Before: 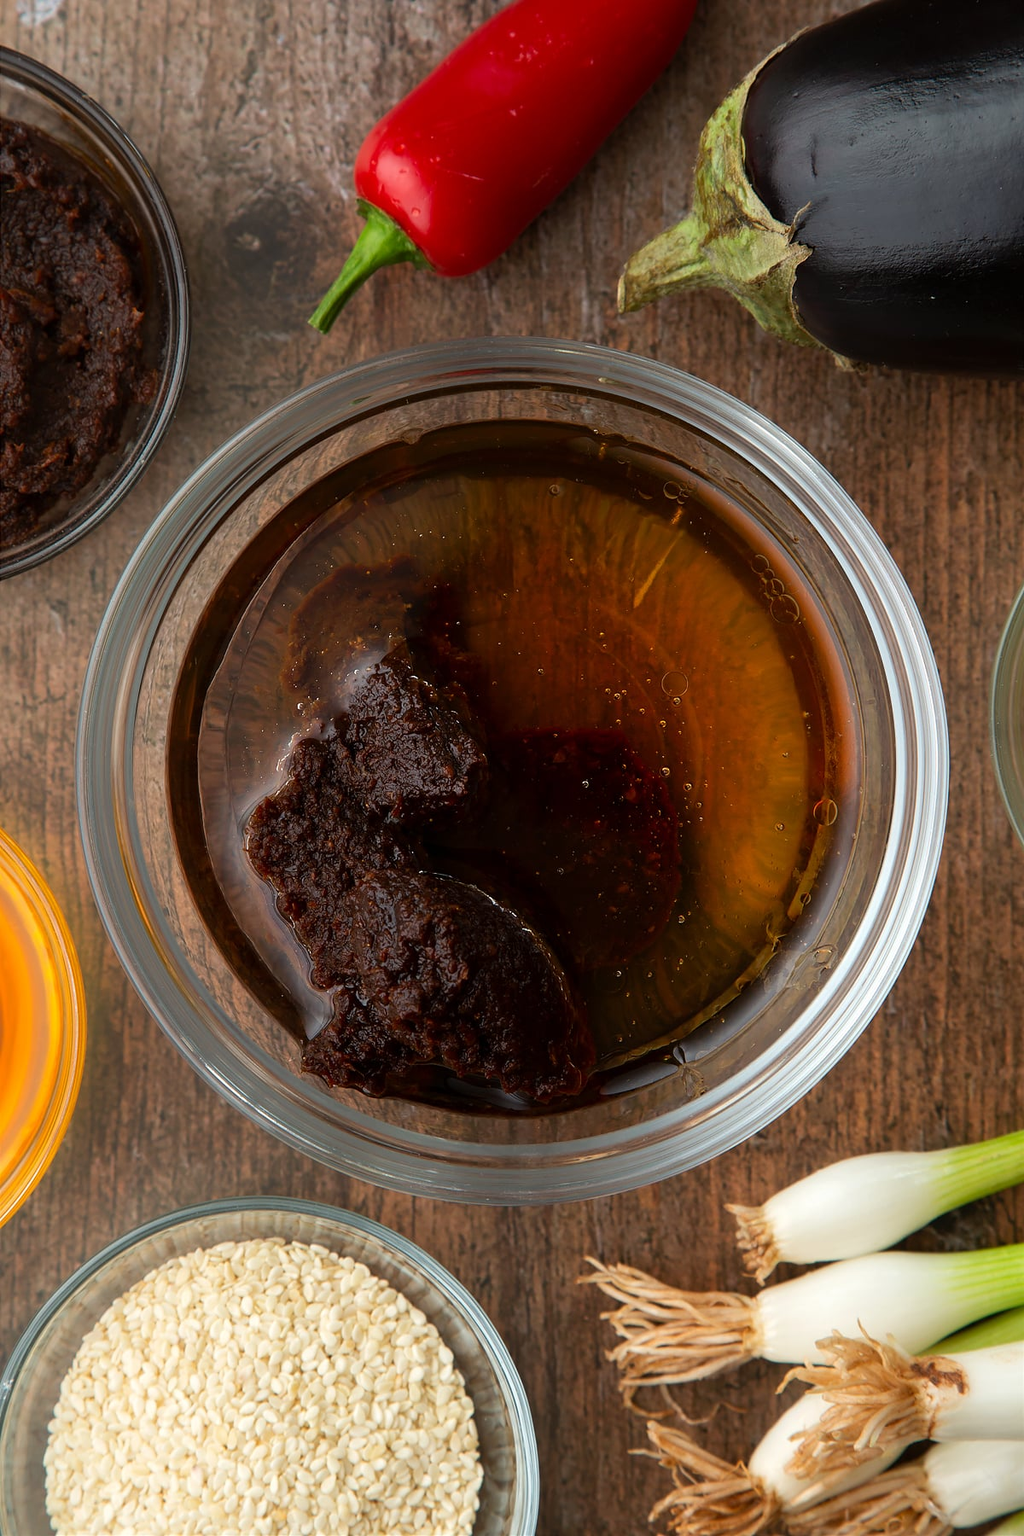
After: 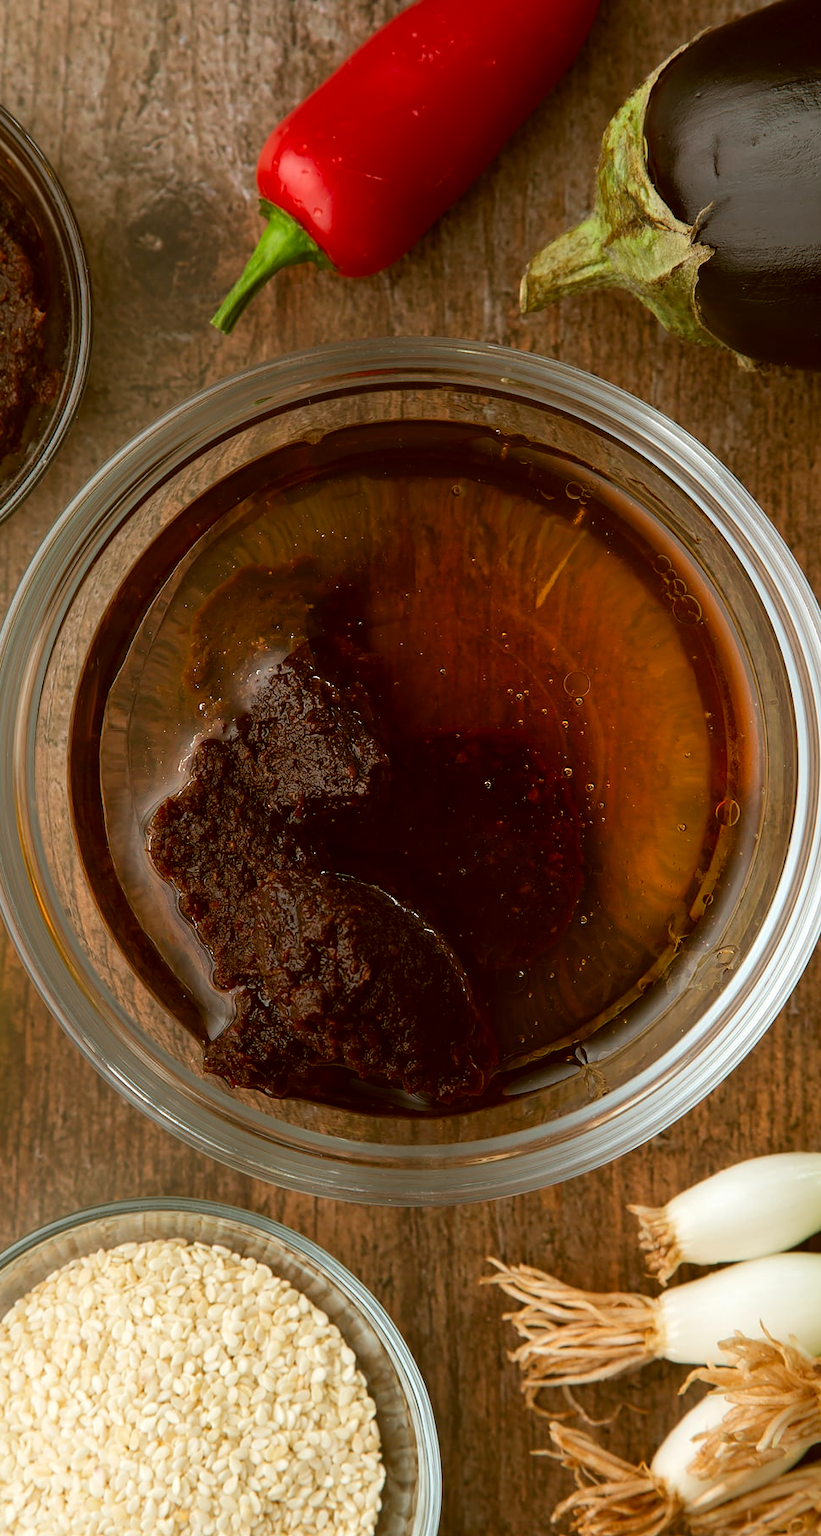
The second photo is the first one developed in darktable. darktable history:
color correction: highlights a* -0.482, highlights b* 0.161, shadows a* 4.66, shadows b* 20.72
crop and rotate: left 9.597%, right 10.195%
